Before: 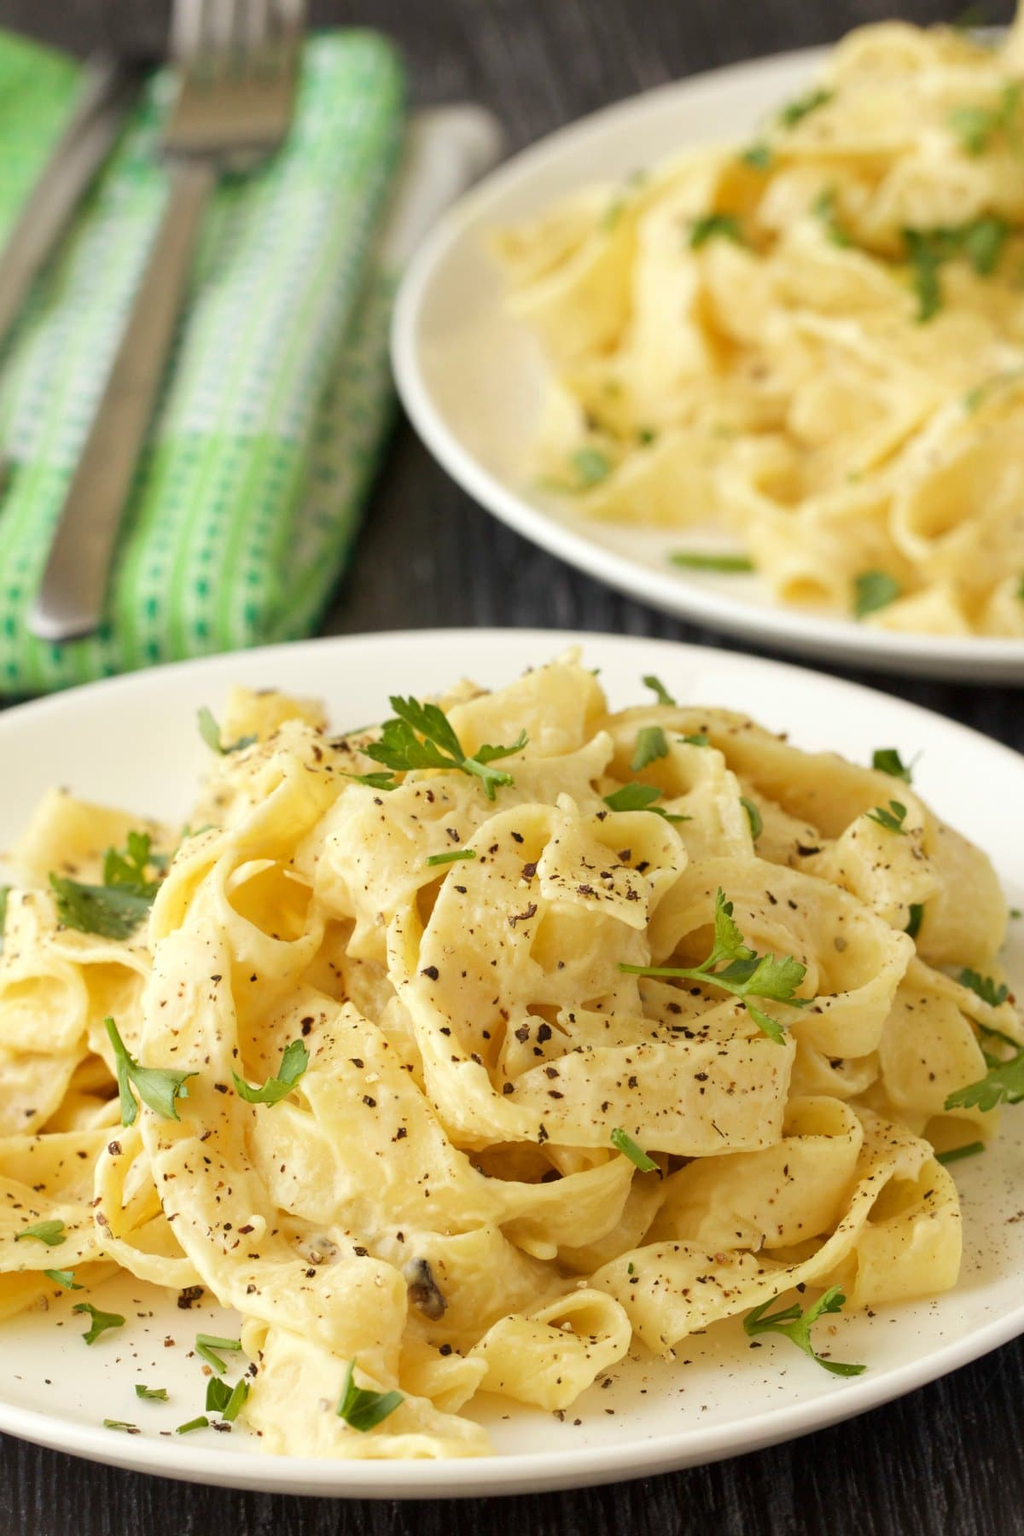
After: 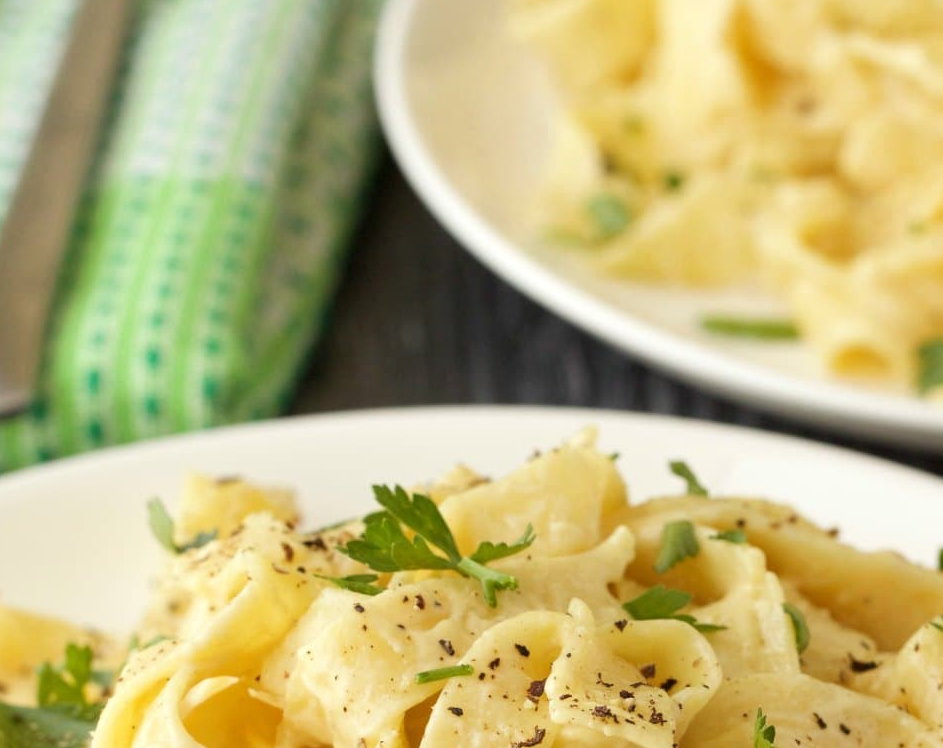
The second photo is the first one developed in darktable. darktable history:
crop: left 7.036%, top 18.398%, right 14.379%, bottom 40.043%
tone equalizer: on, module defaults
